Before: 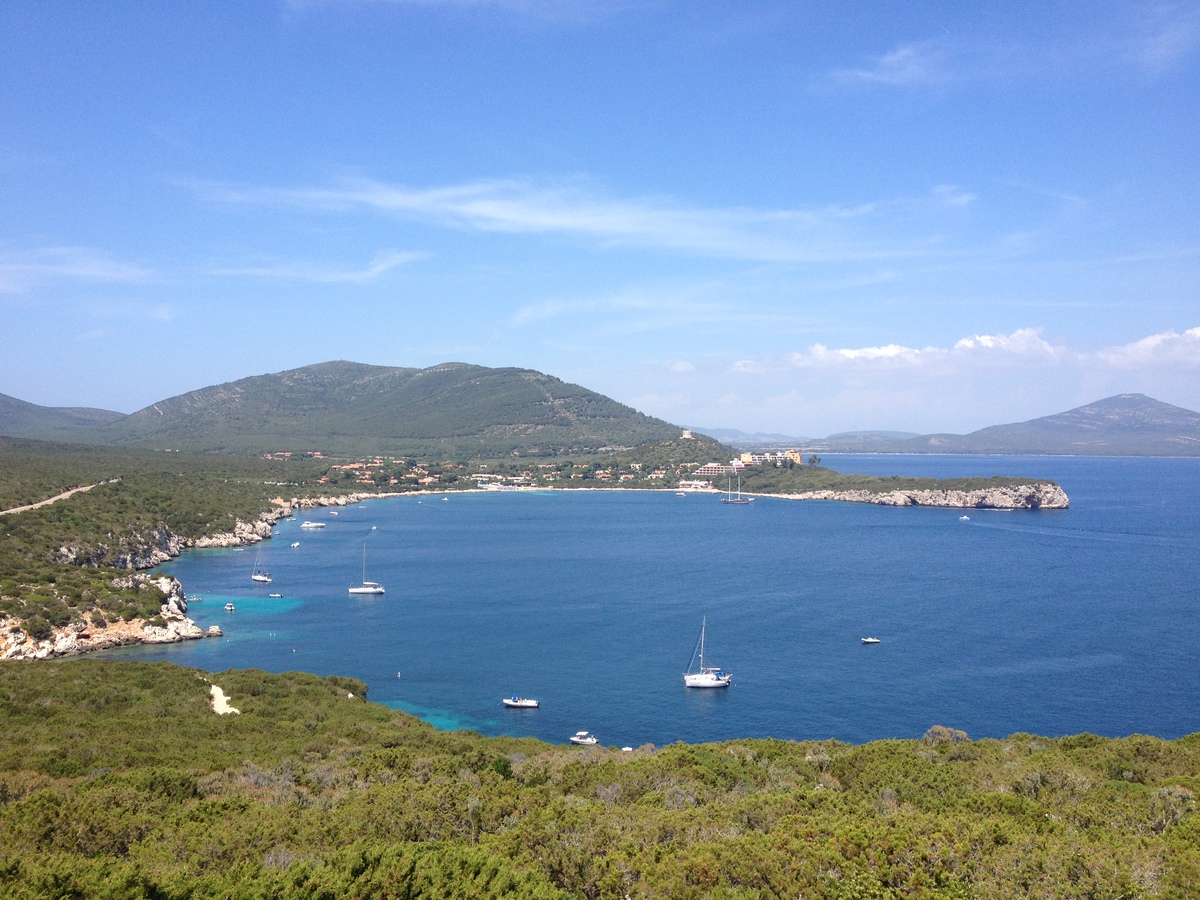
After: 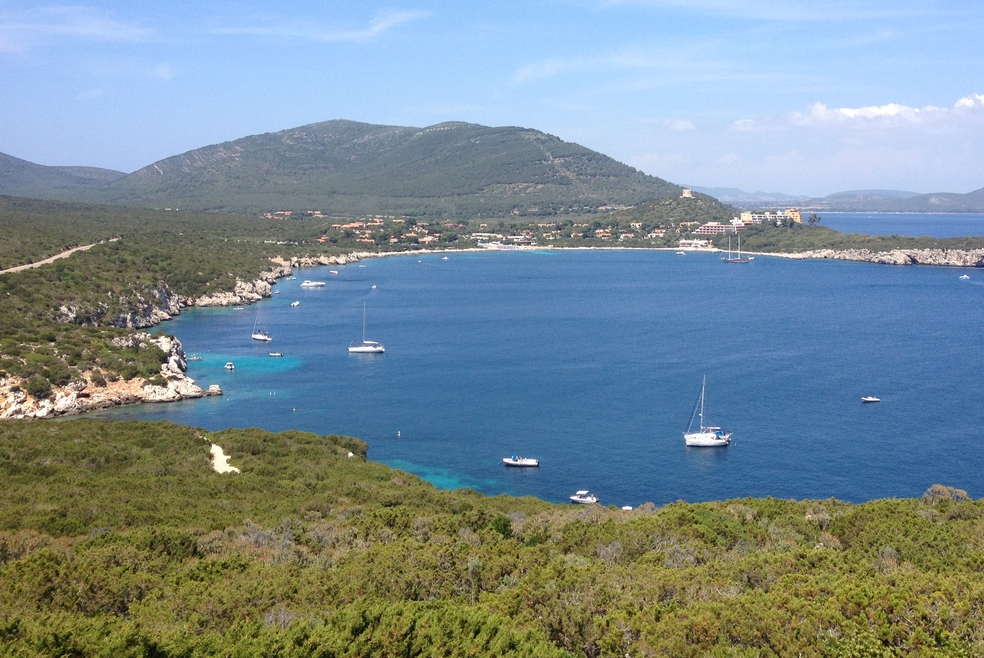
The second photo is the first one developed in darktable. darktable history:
crop: top 26.791%, right 17.985%
